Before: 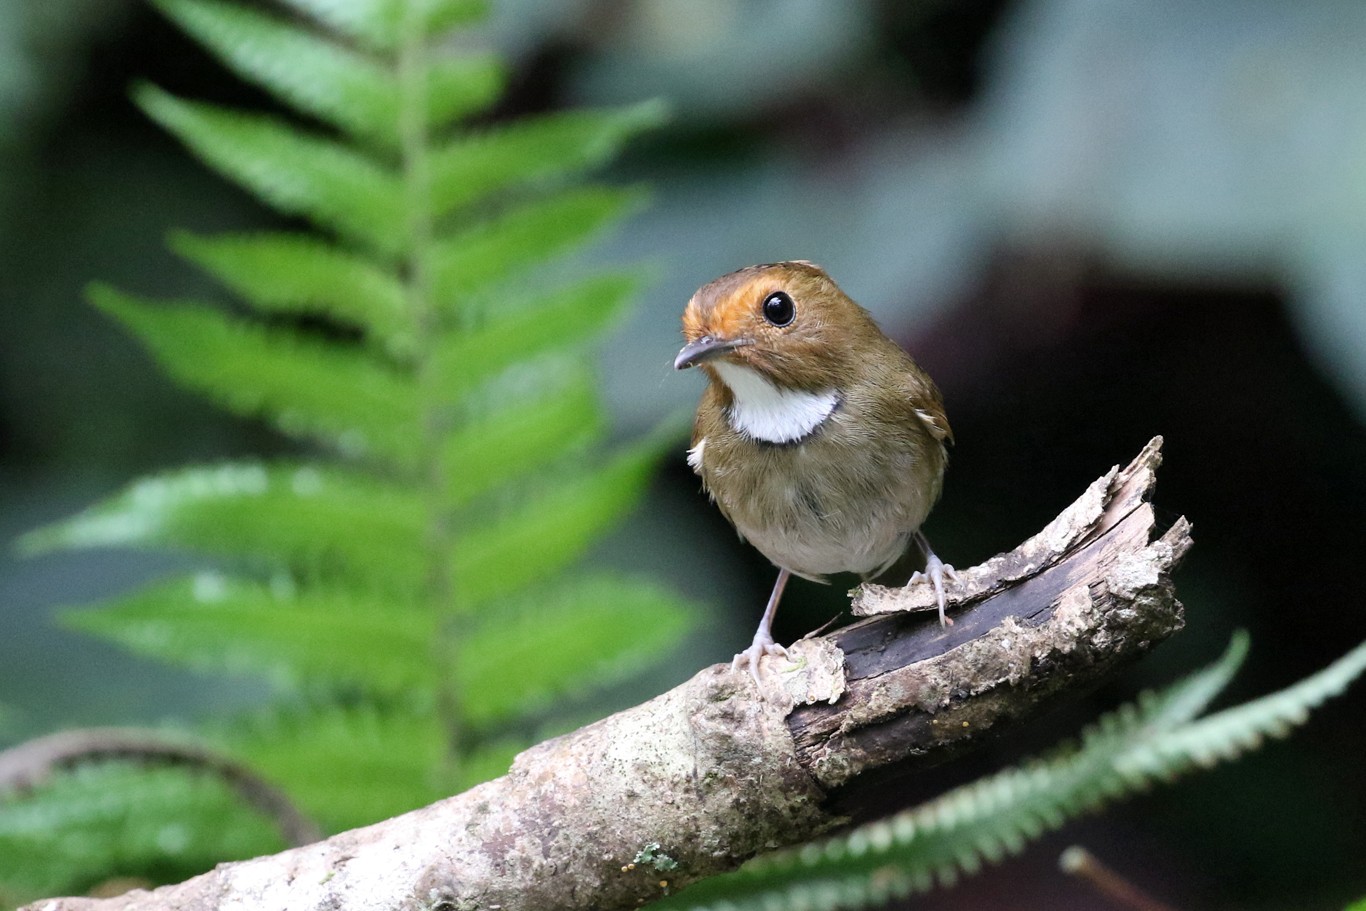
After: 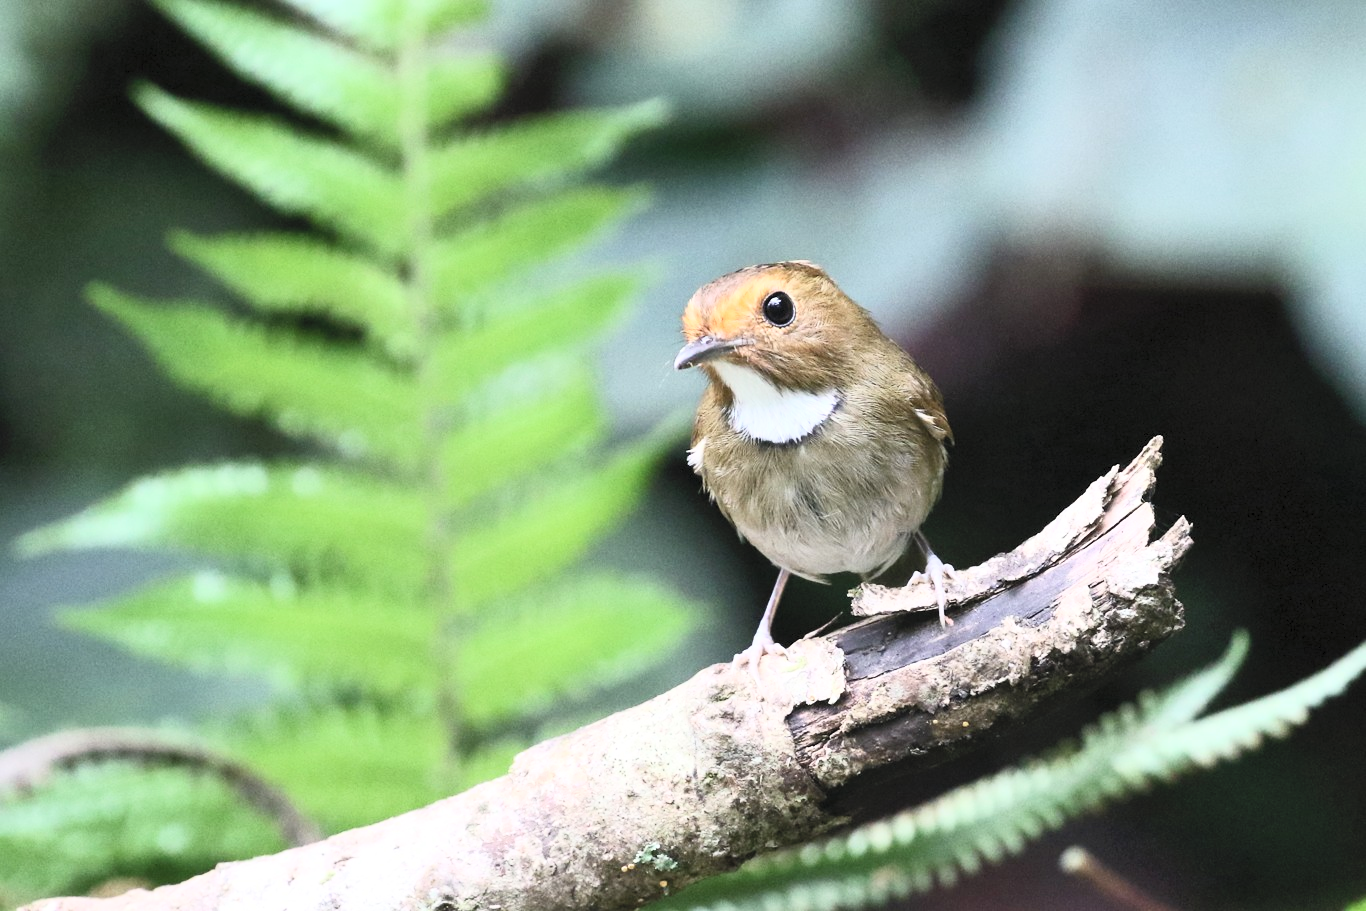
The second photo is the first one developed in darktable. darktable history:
tone equalizer: on, module defaults
contrast brightness saturation: contrast 0.39, brightness 0.53
shadows and highlights: shadows 4.1, highlights -17.6, soften with gaussian
white balance: red 1, blue 1
